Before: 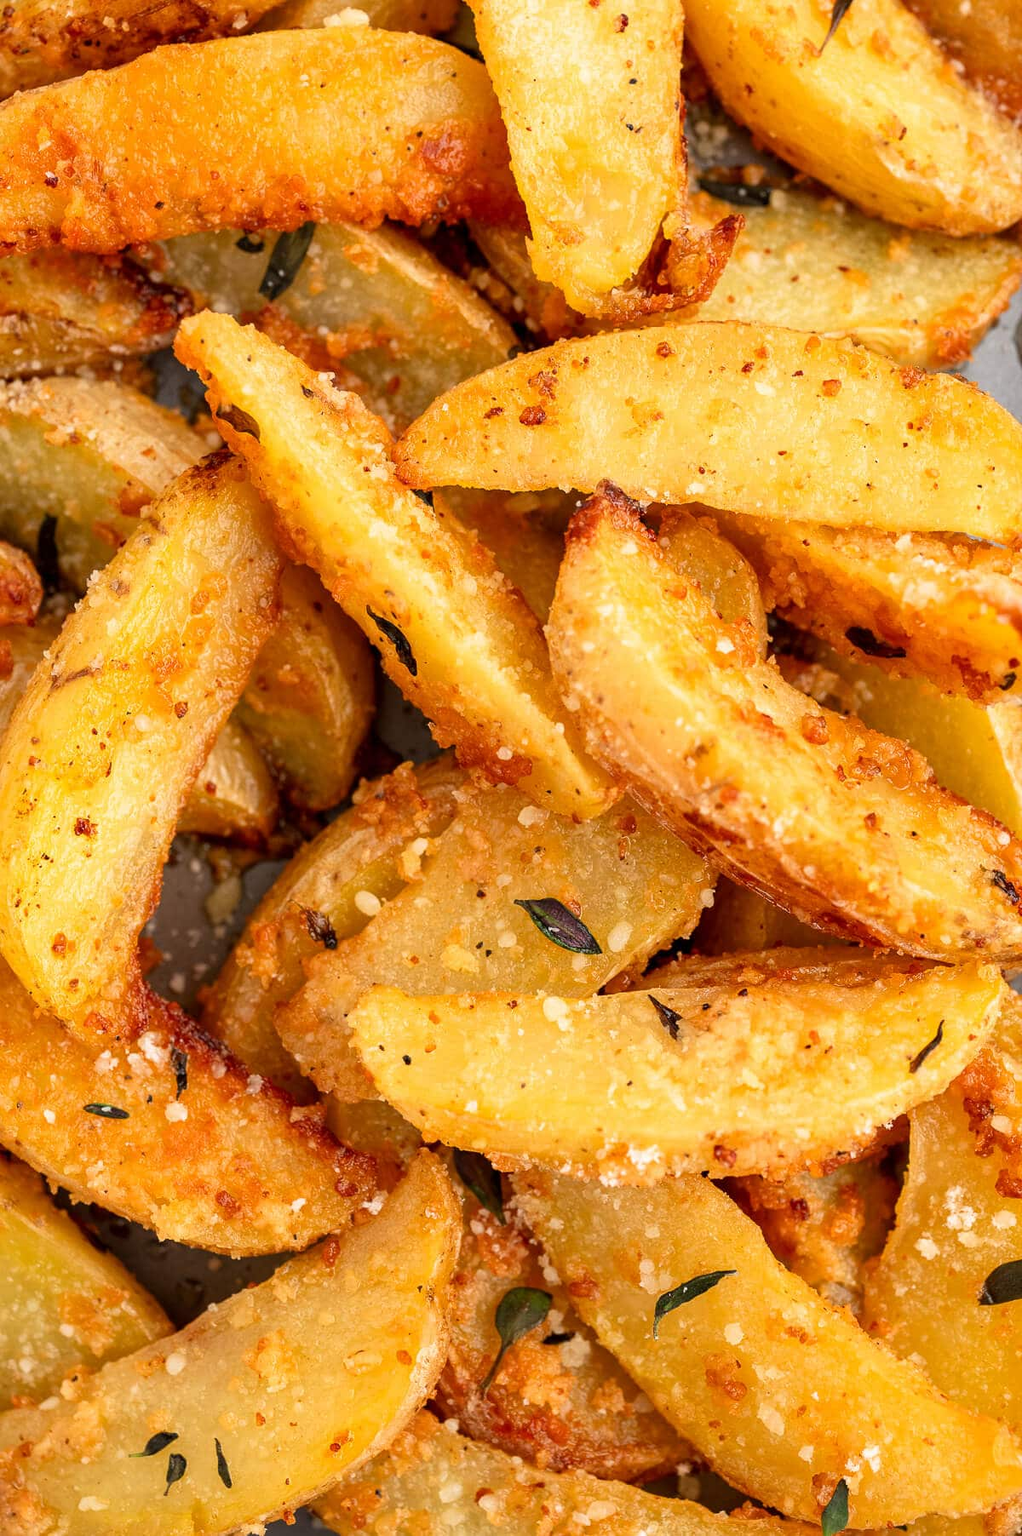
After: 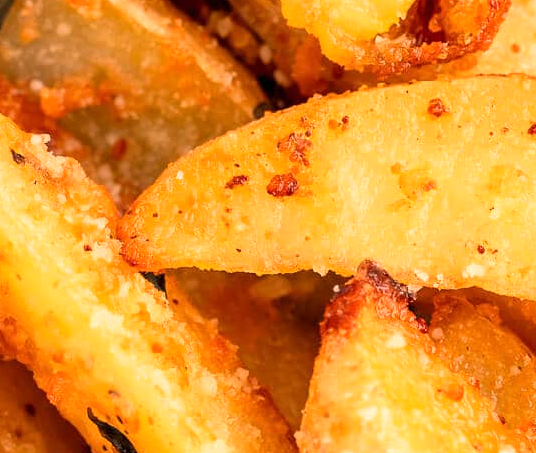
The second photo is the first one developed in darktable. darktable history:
white balance: red 1.127, blue 0.943
crop: left 28.64%, top 16.832%, right 26.637%, bottom 58.055%
